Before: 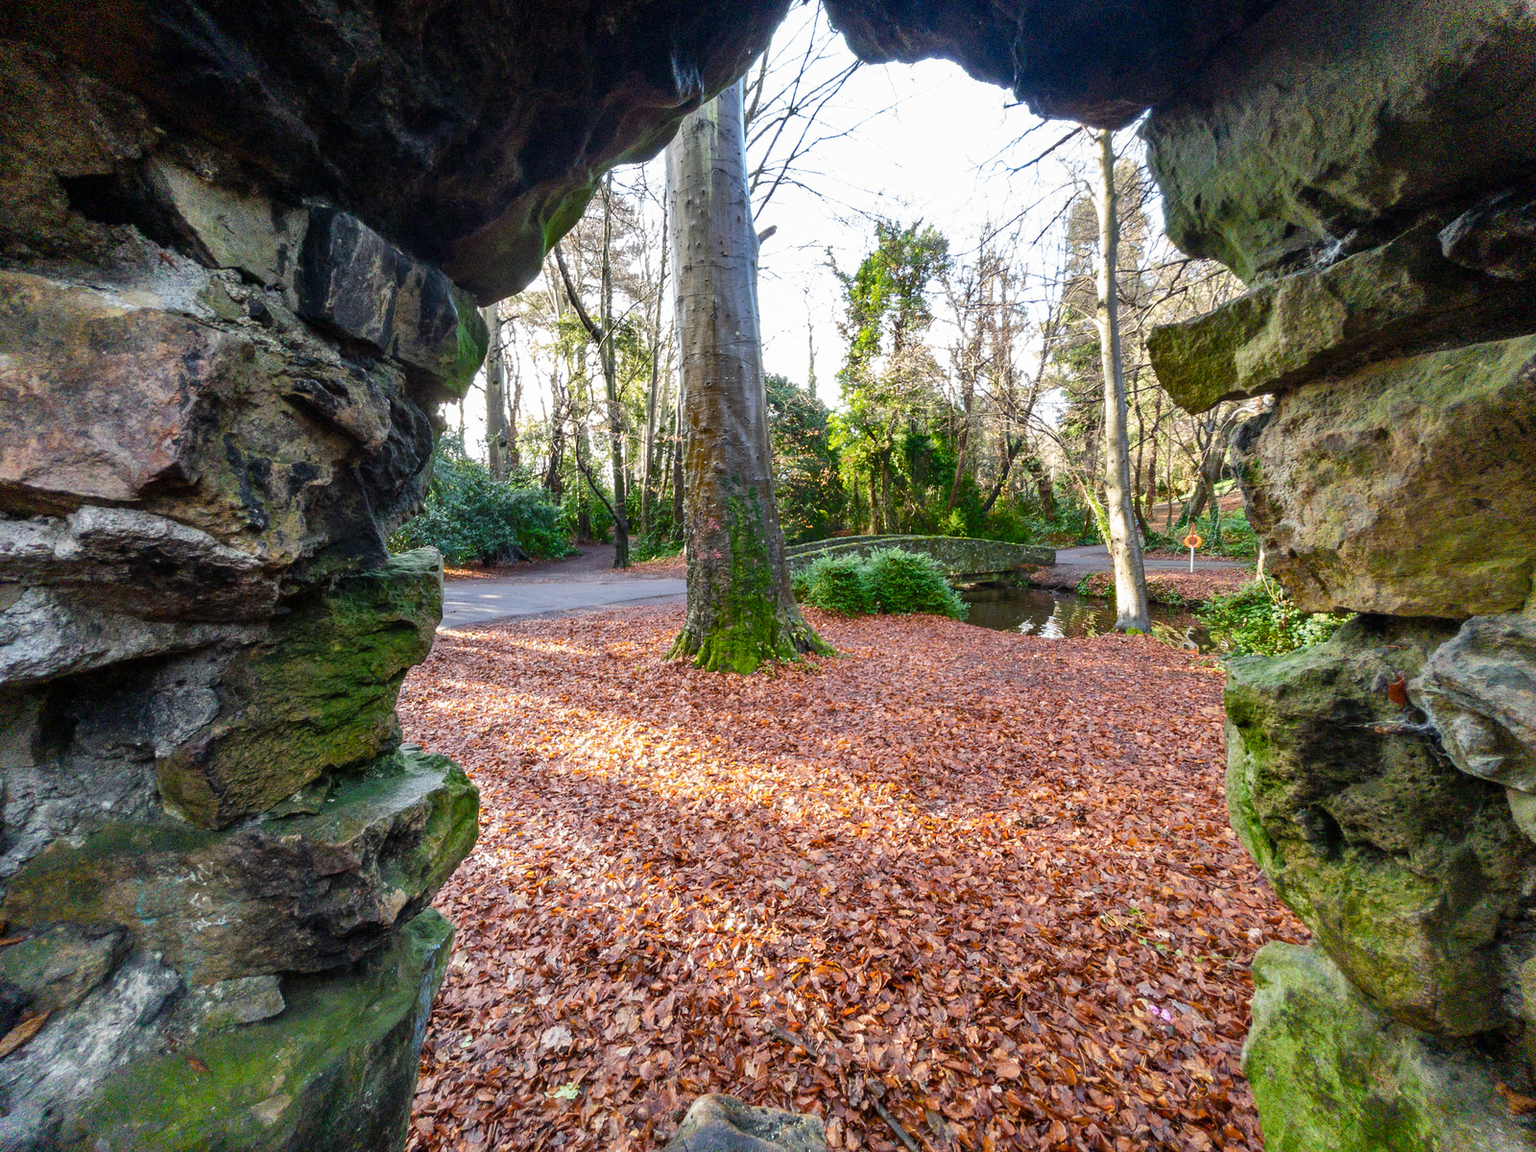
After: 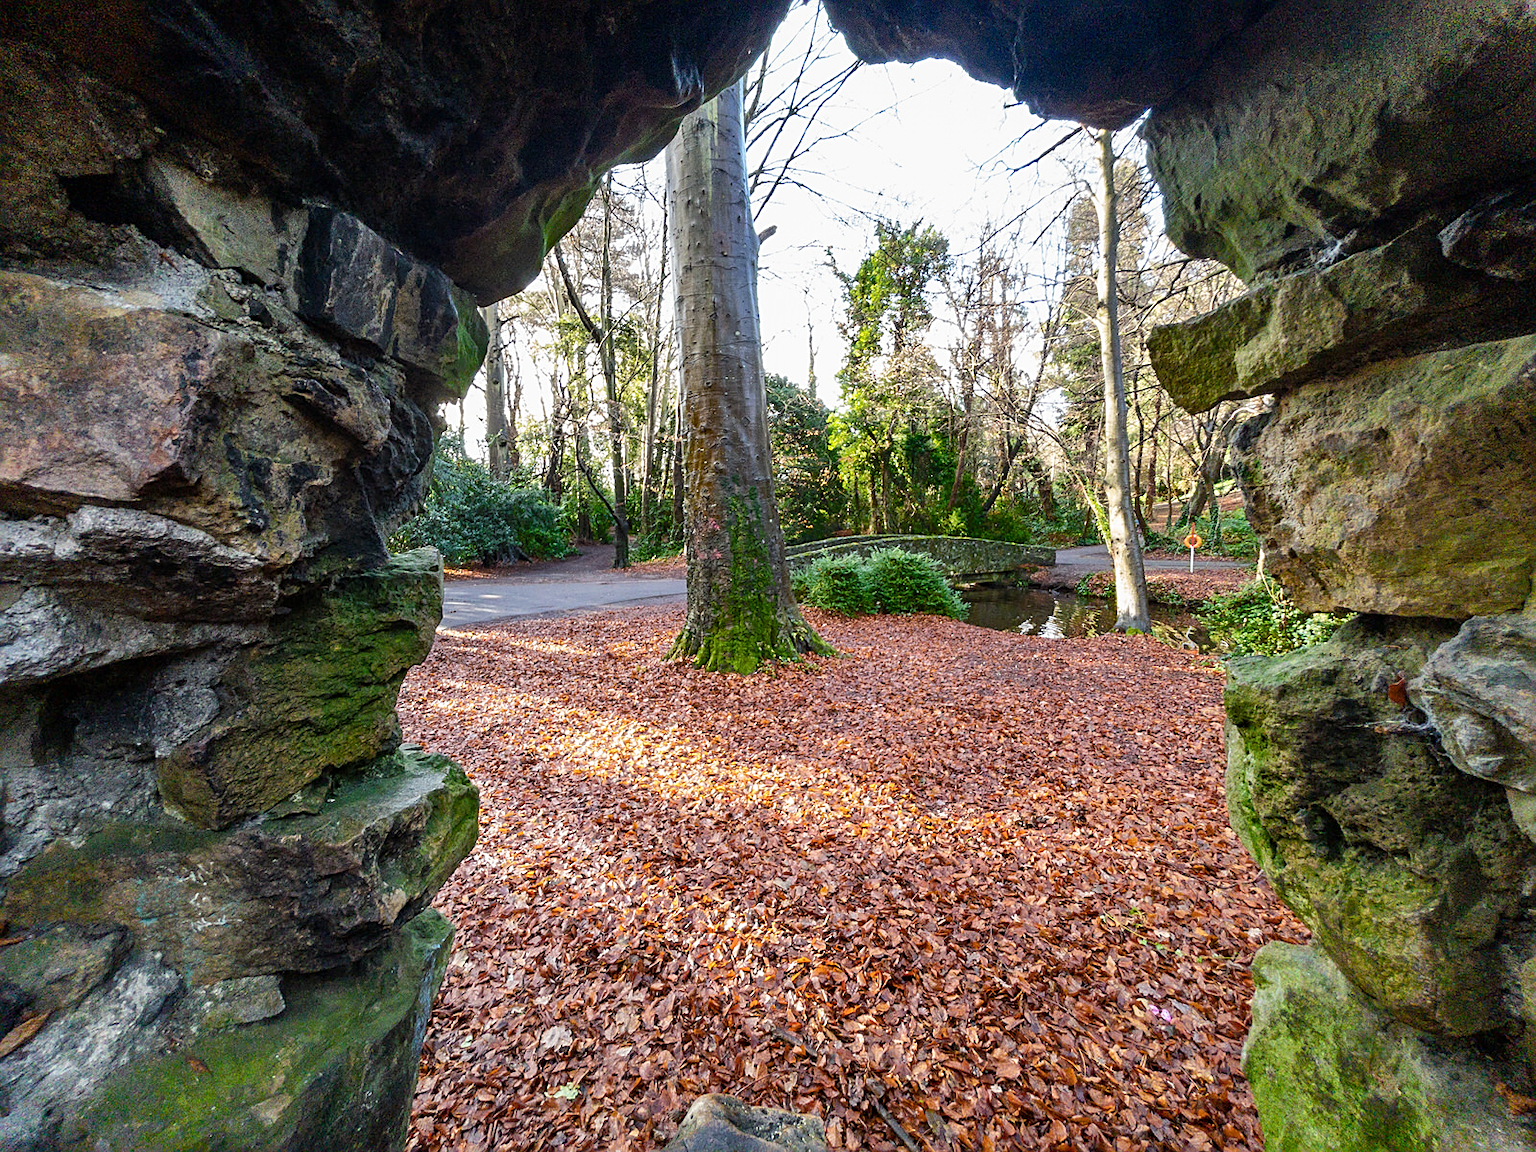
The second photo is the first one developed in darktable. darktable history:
exposure: exposure -0.041 EV, compensate highlight preservation false
sharpen: on, module defaults
